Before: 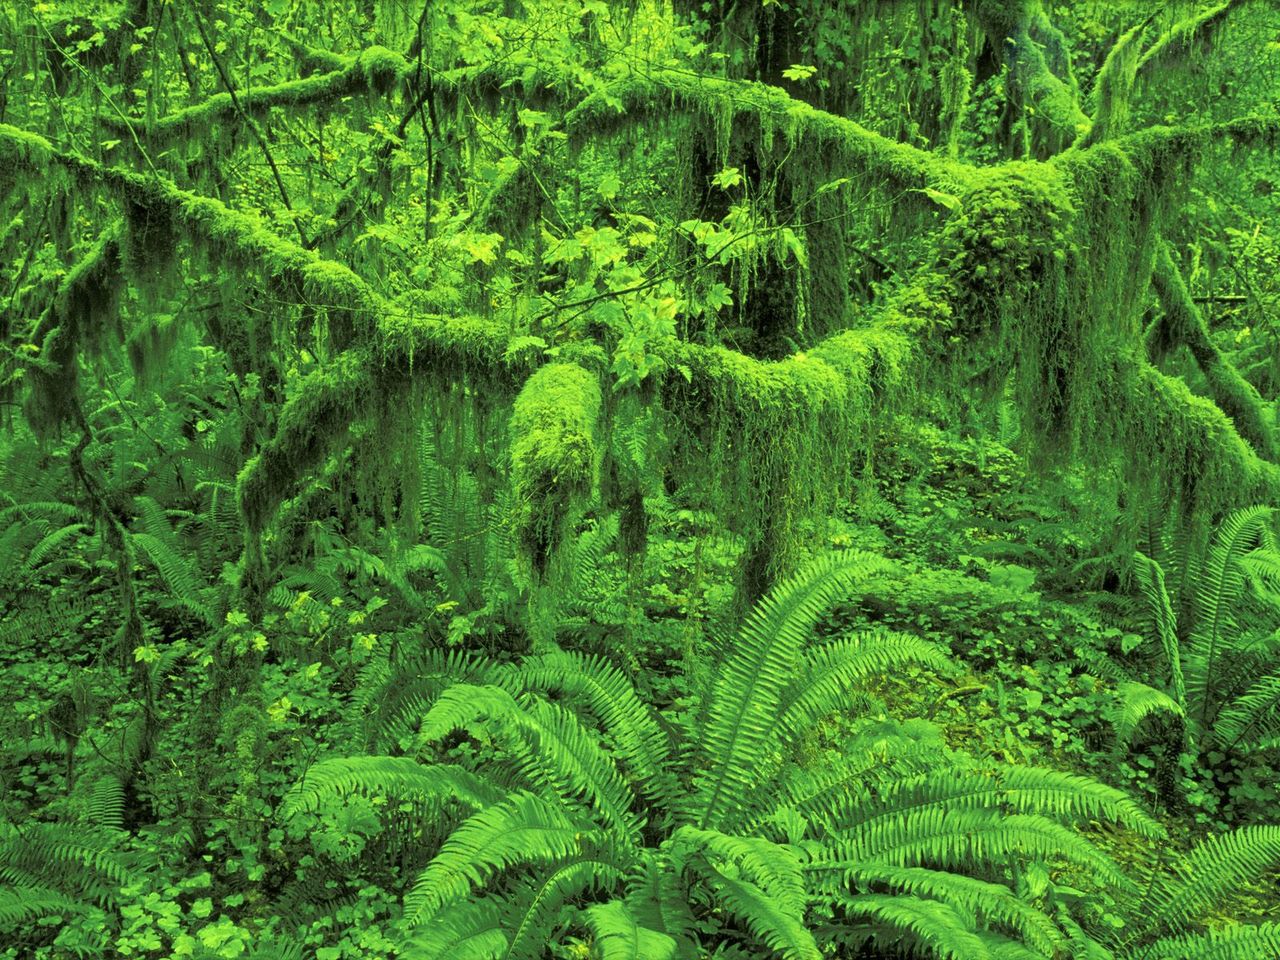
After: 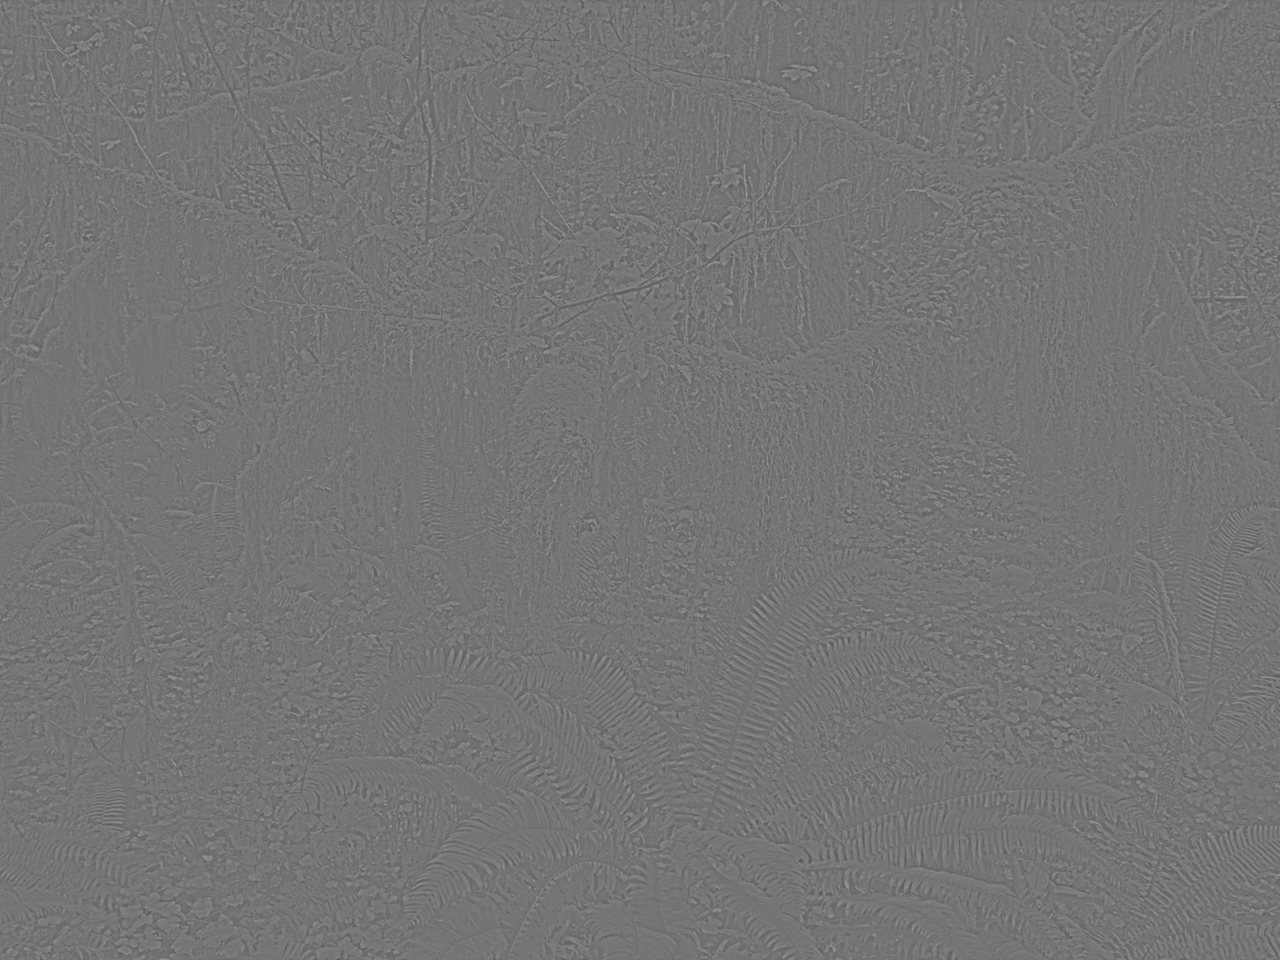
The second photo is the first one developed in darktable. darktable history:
highpass: sharpness 5.84%, contrast boost 8.44%
monochrome: a -6.99, b 35.61, size 1.4
color balance rgb: shadows lift › hue 87.51°, highlights gain › chroma 1.35%, highlights gain › hue 55.1°, global offset › chroma 0.13%, global offset › hue 253.66°, perceptual saturation grading › global saturation 16.38%
